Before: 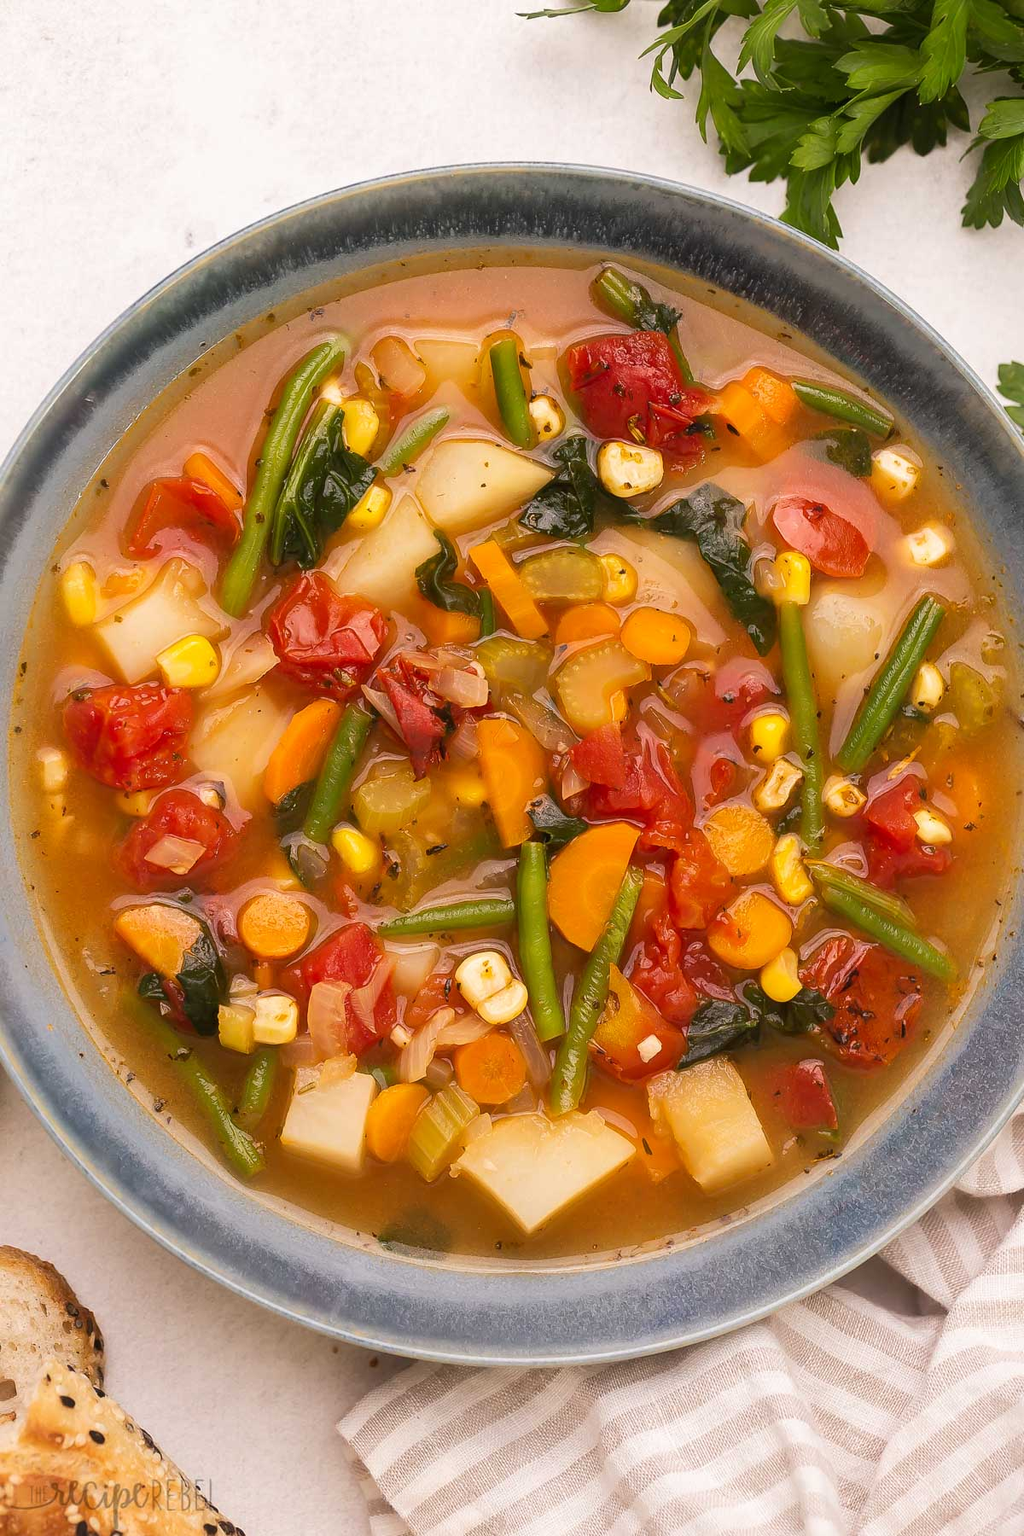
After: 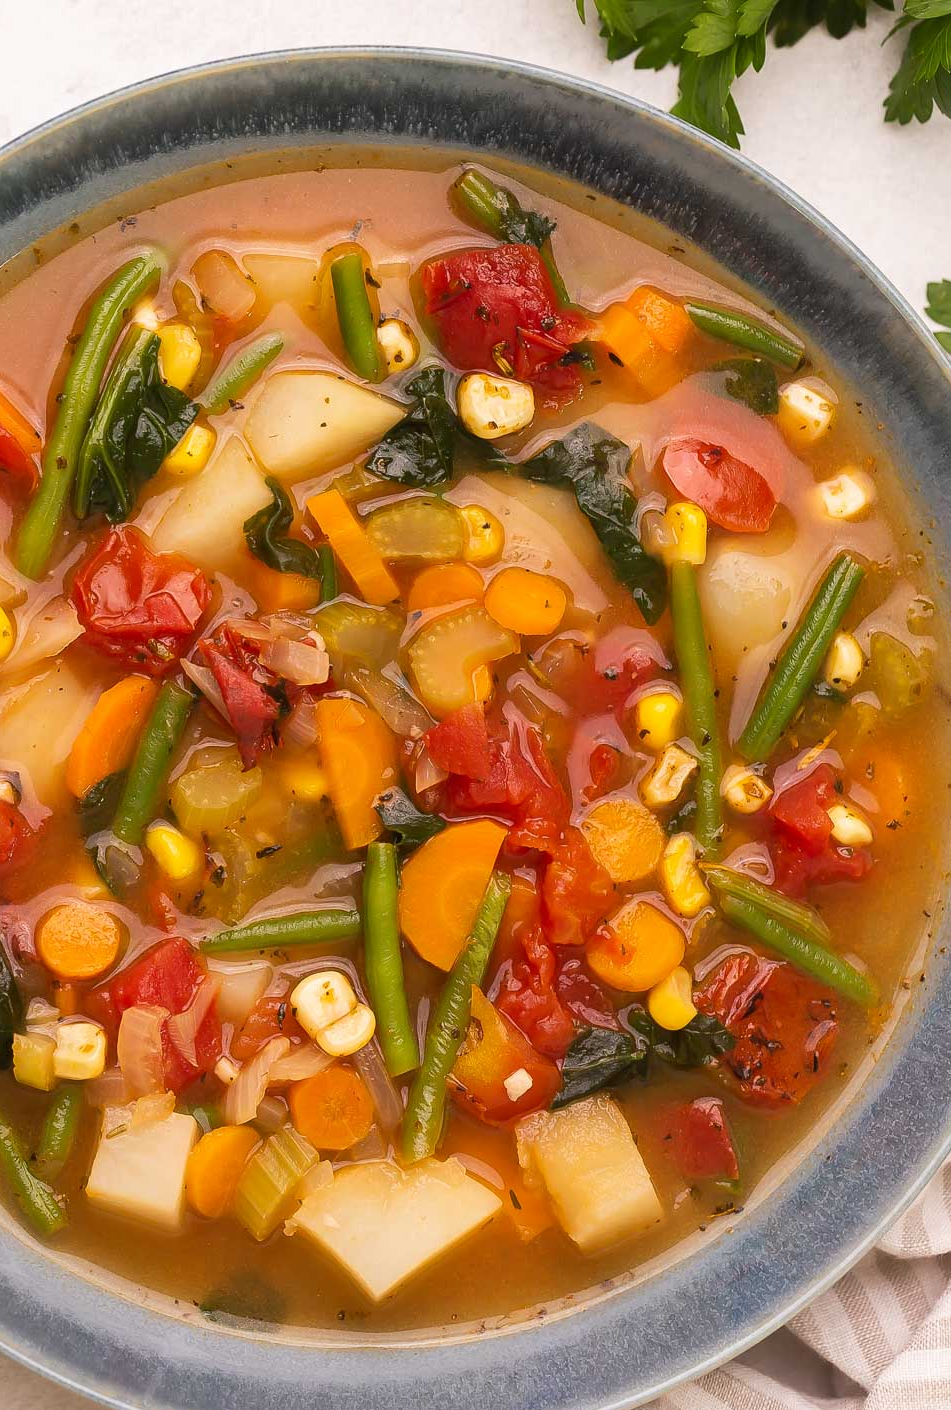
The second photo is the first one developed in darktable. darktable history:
crop and rotate: left 20.284%, top 8.031%, right 0.433%, bottom 13.63%
